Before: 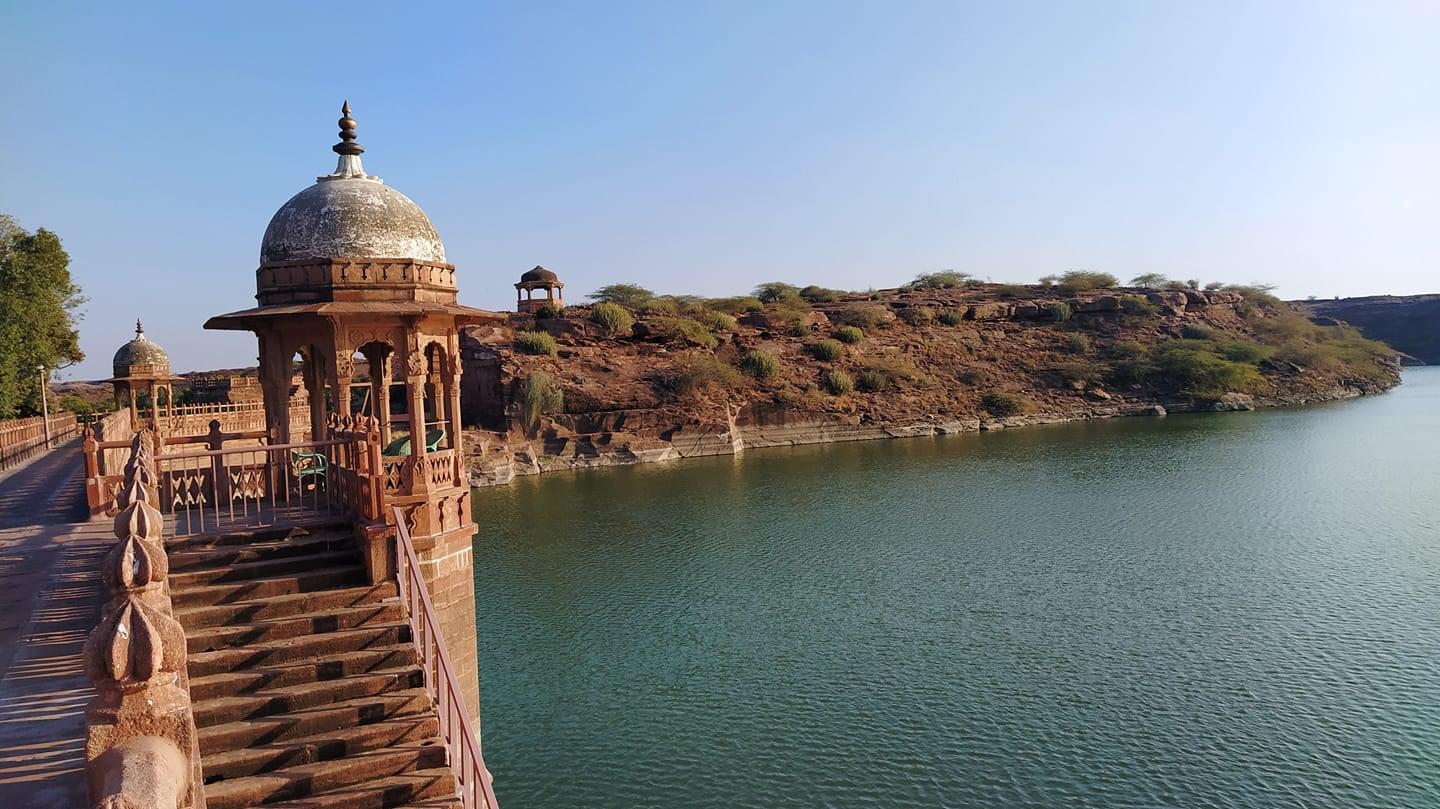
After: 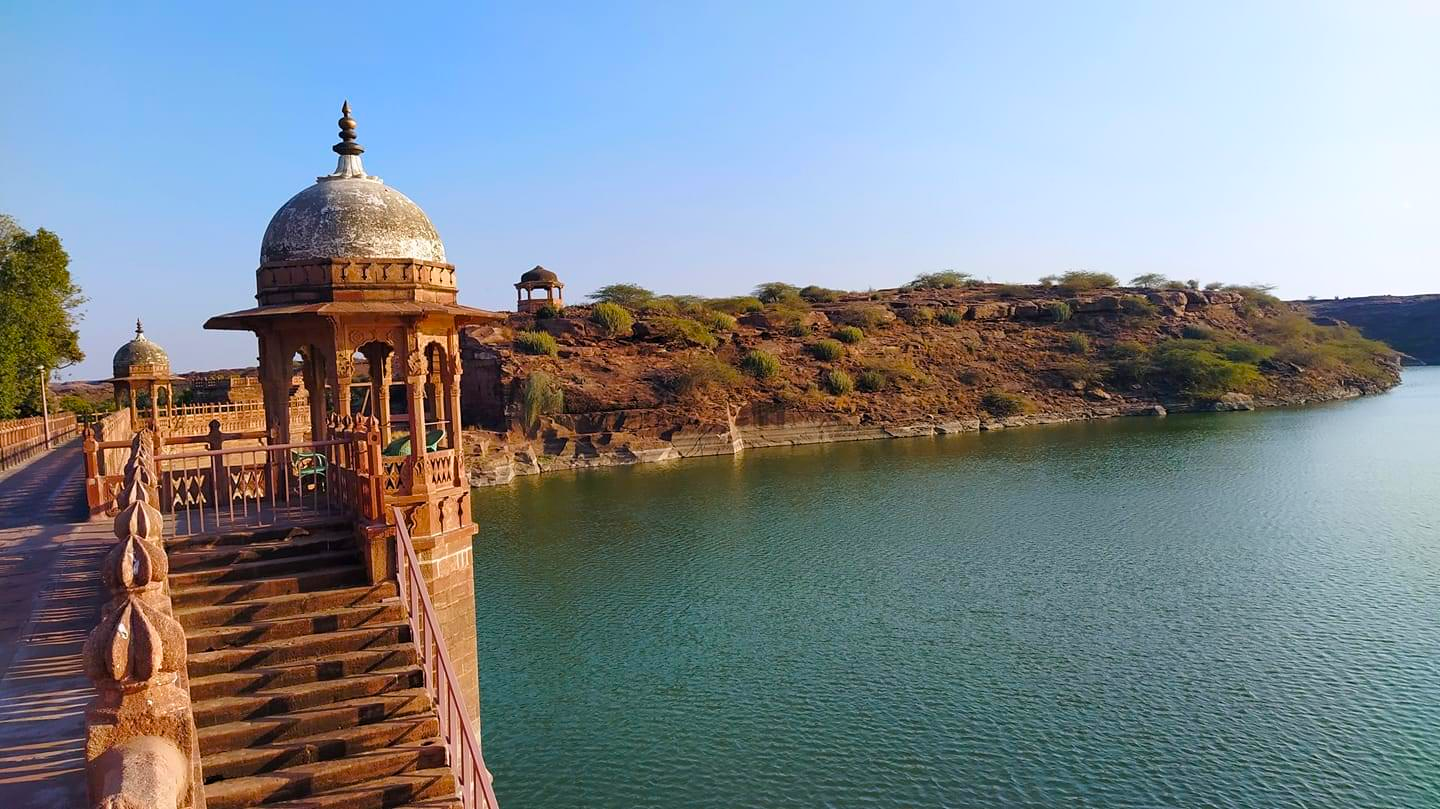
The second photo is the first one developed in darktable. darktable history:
color balance rgb: power › luminance 3.442%, power › hue 230.88°, perceptual saturation grading › global saturation 25.082%, global vibrance 20%
shadows and highlights: shadows -1.77, highlights 38.36
